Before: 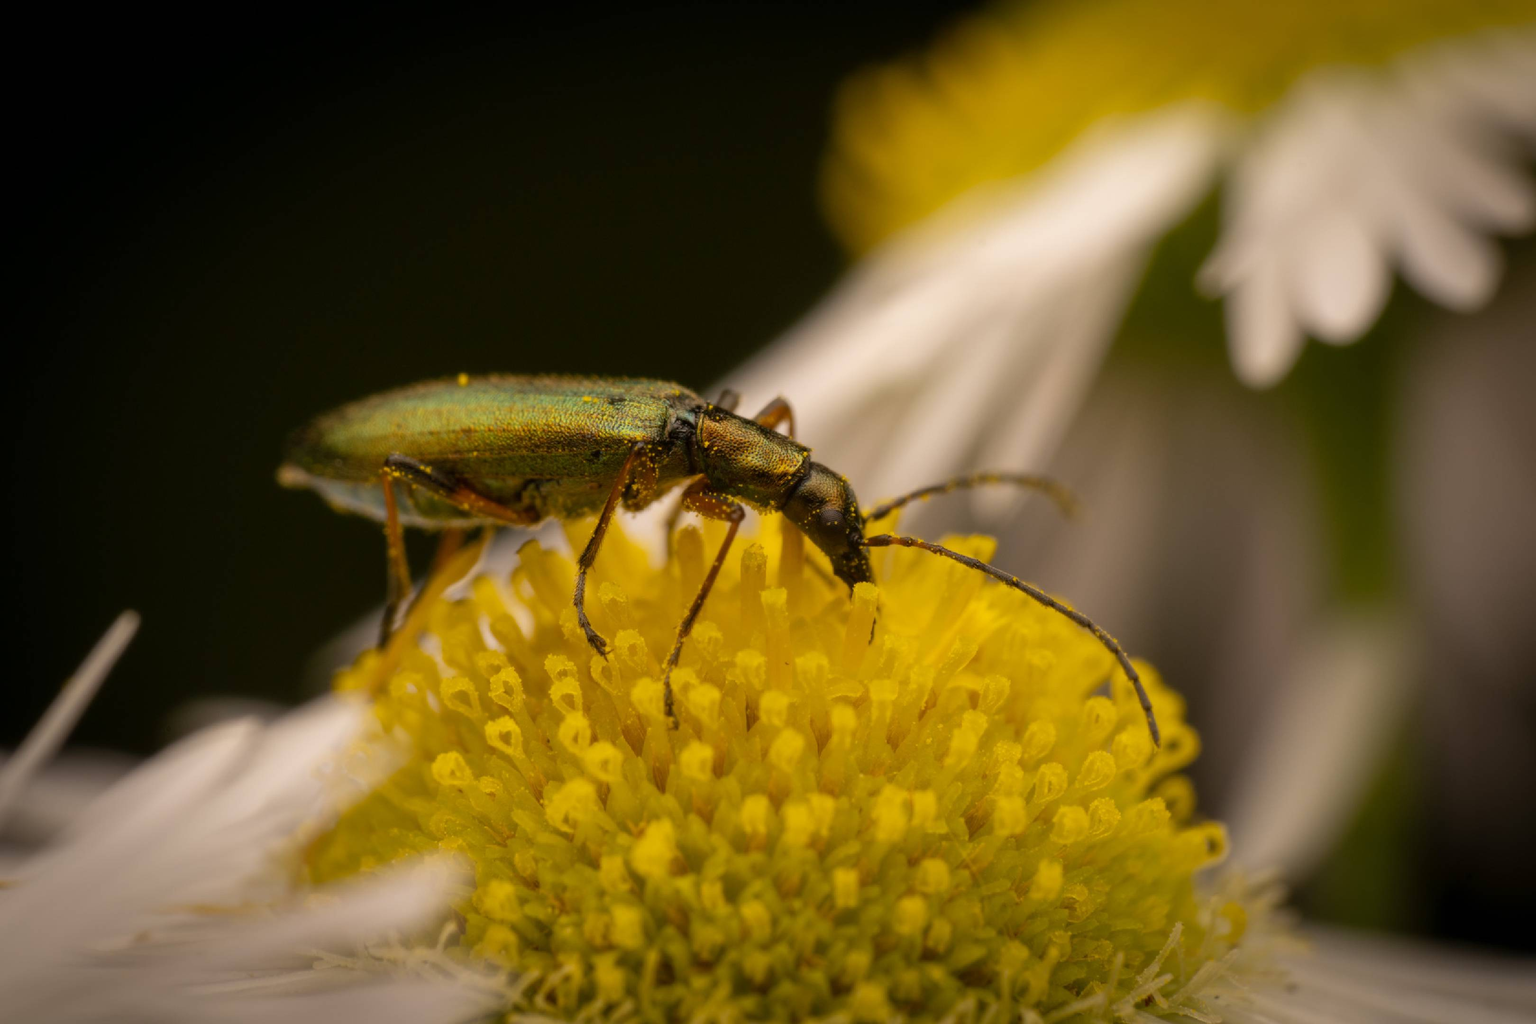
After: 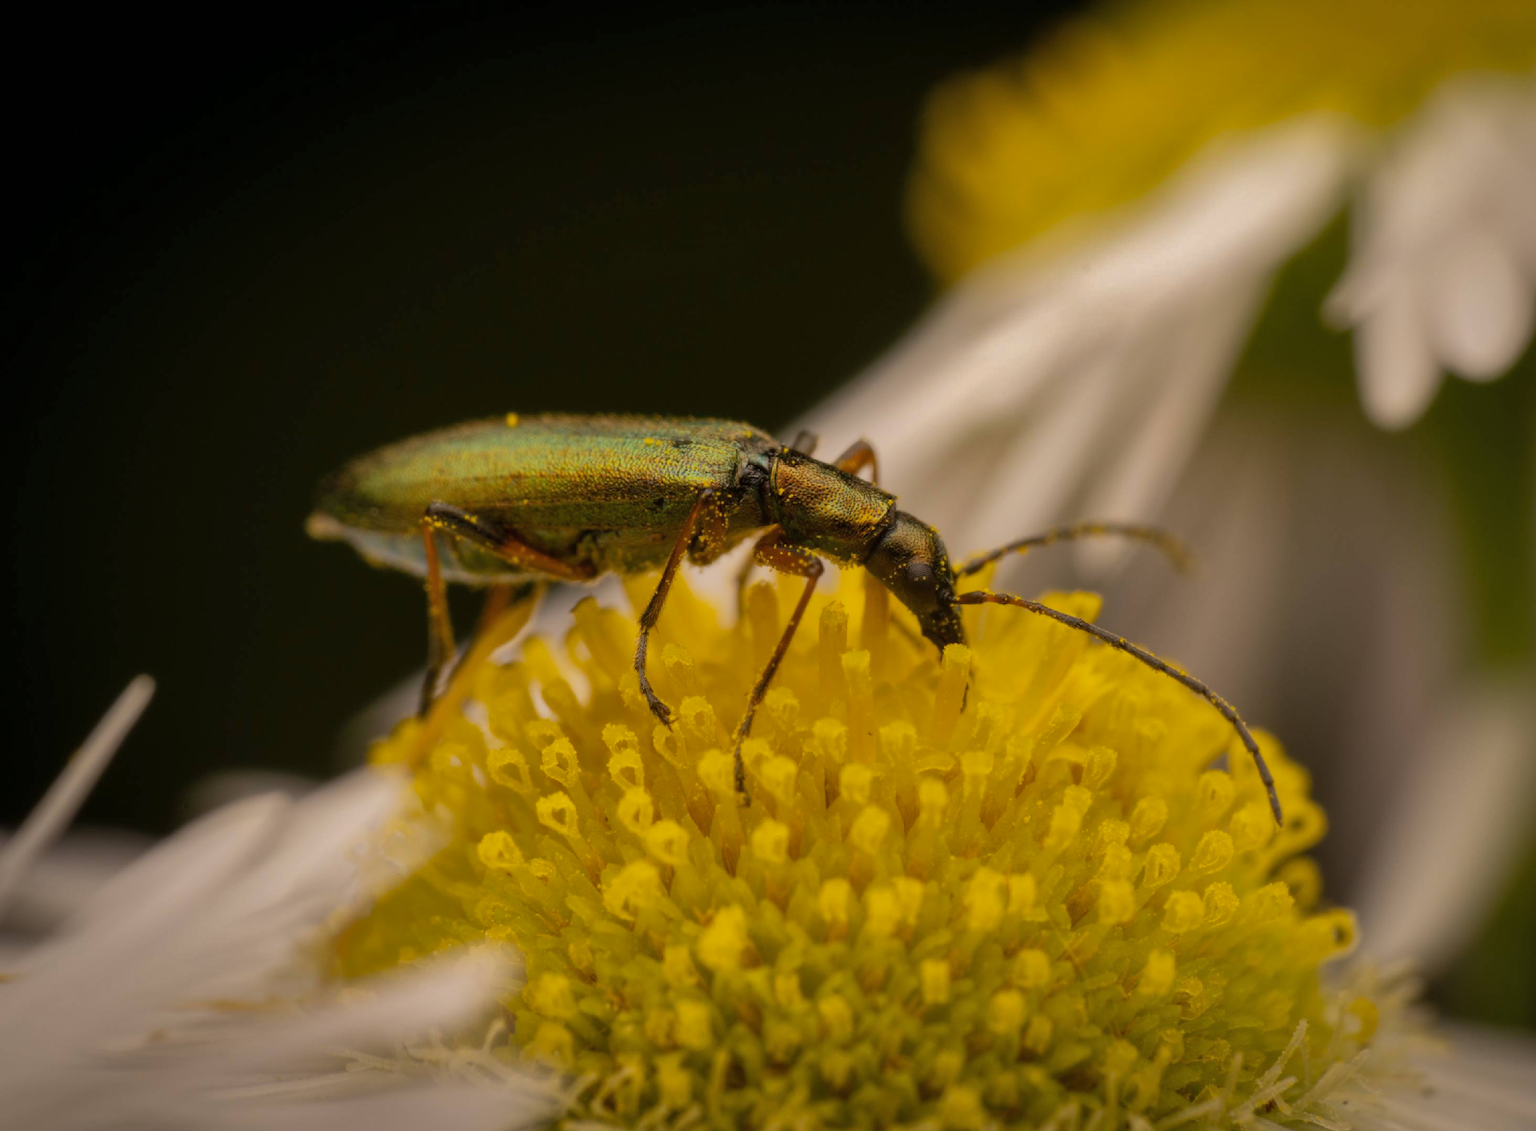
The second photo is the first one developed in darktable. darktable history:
shadows and highlights: shadows 25, highlights -70
crop: right 9.509%, bottom 0.031%
white balance: emerald 1
